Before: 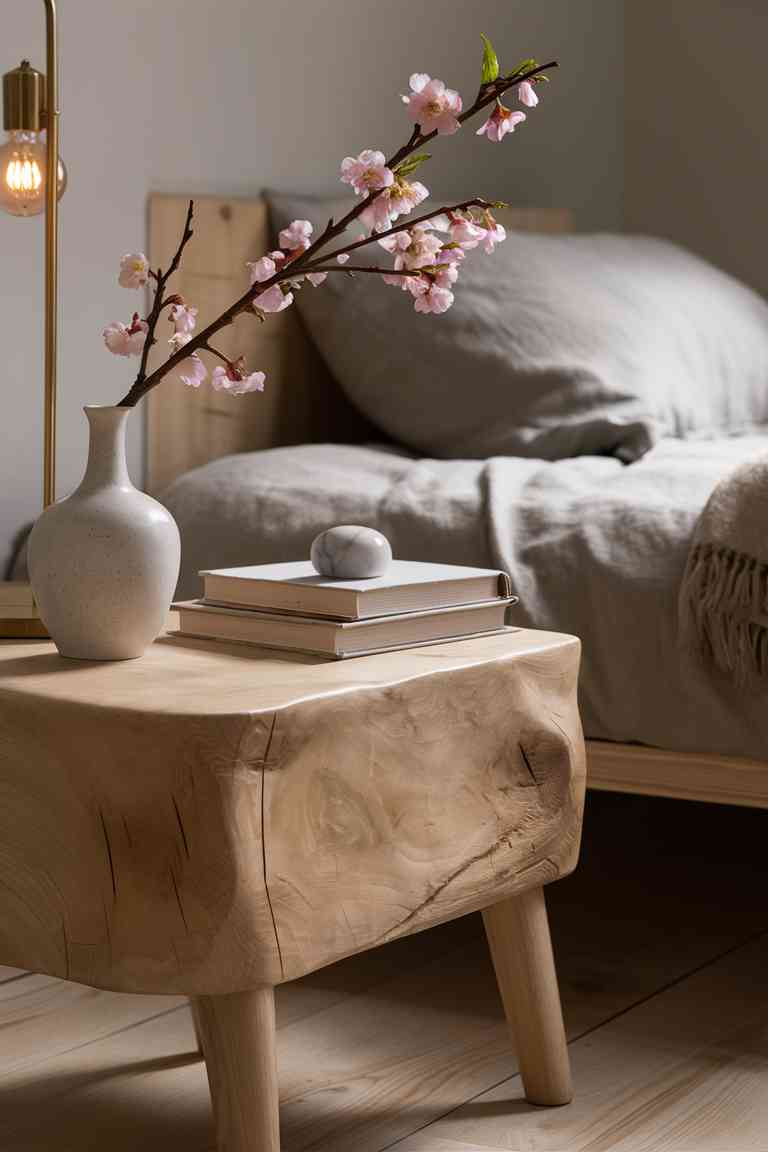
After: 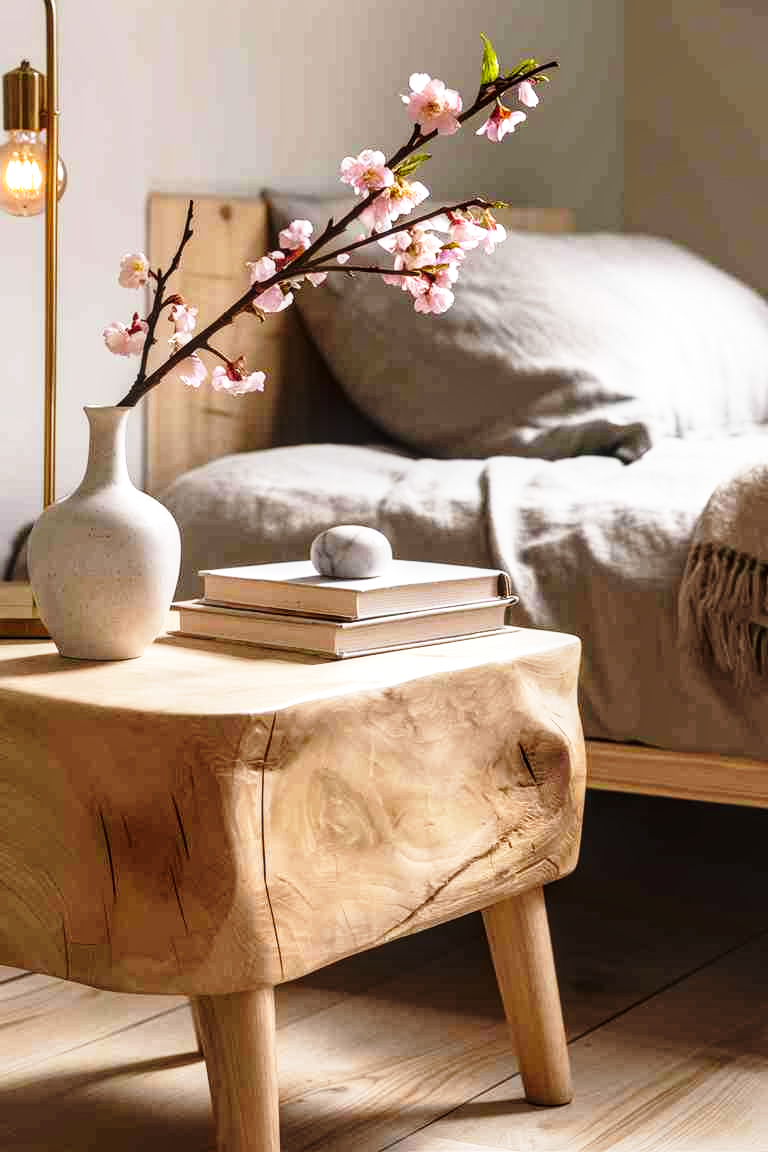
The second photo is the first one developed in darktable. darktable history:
base curve: curves: ch0 [(0, 0) (0.026, 0.03) (0.109, 0.232) (0.351, 0.748) (0.669, 0.968) (1, 1)], preserve colors none
local contrast: on, module defaults
